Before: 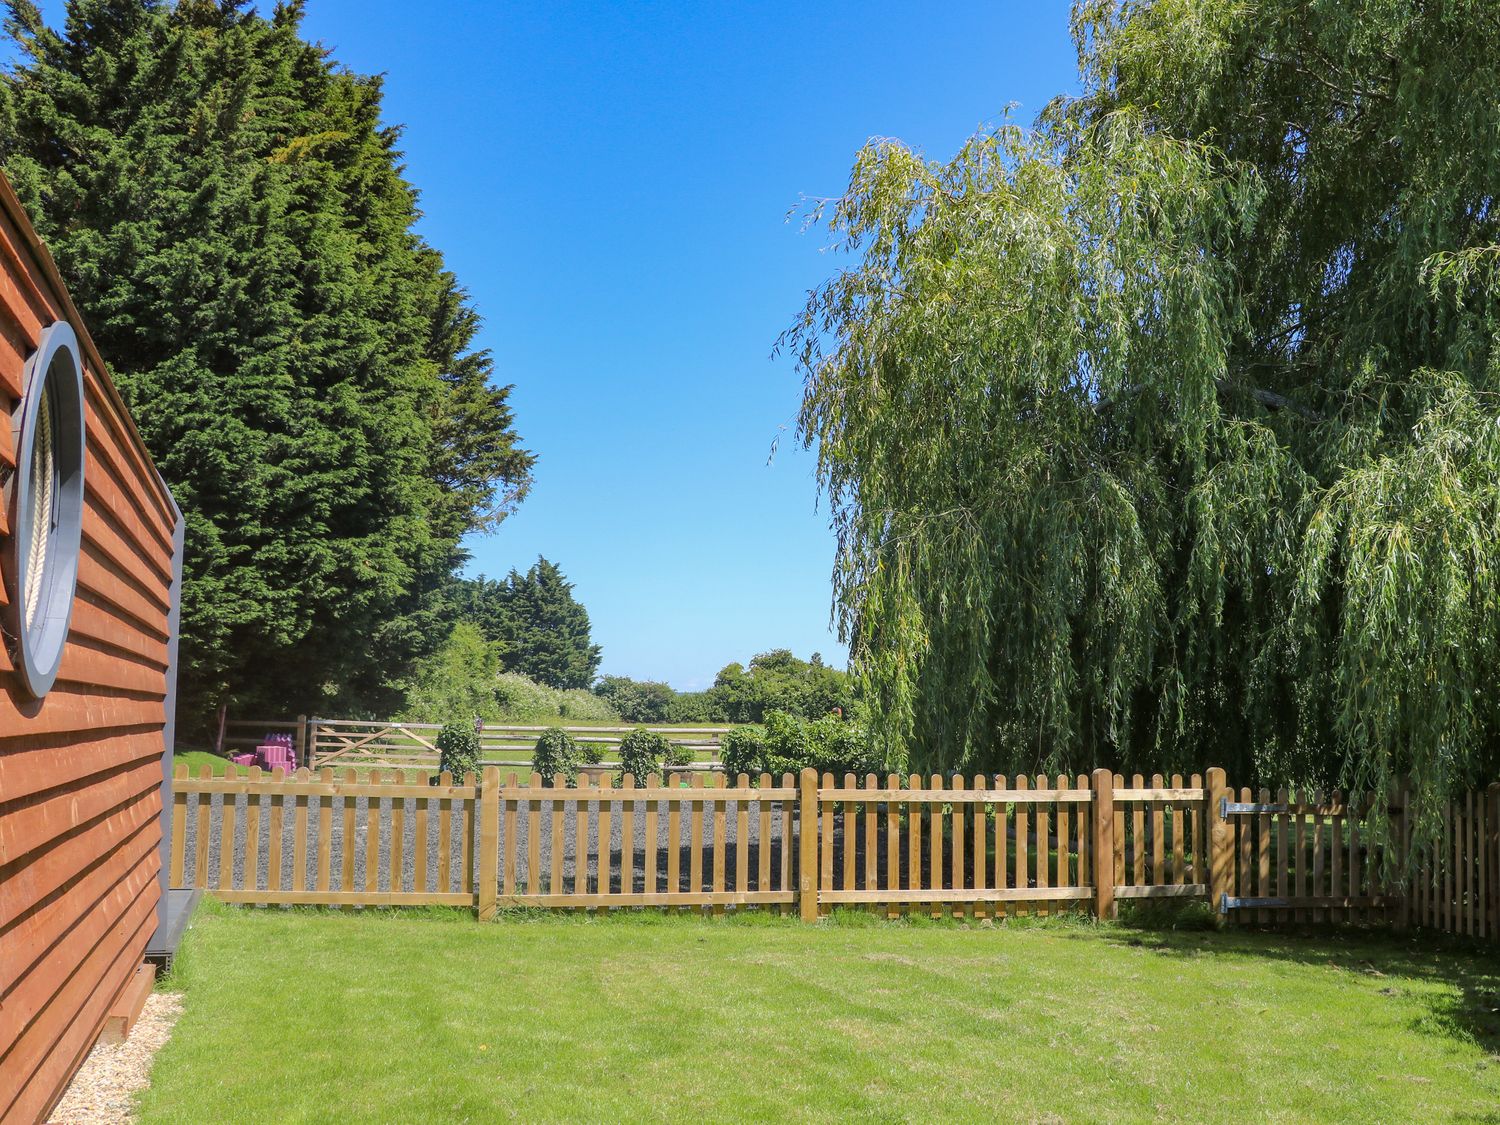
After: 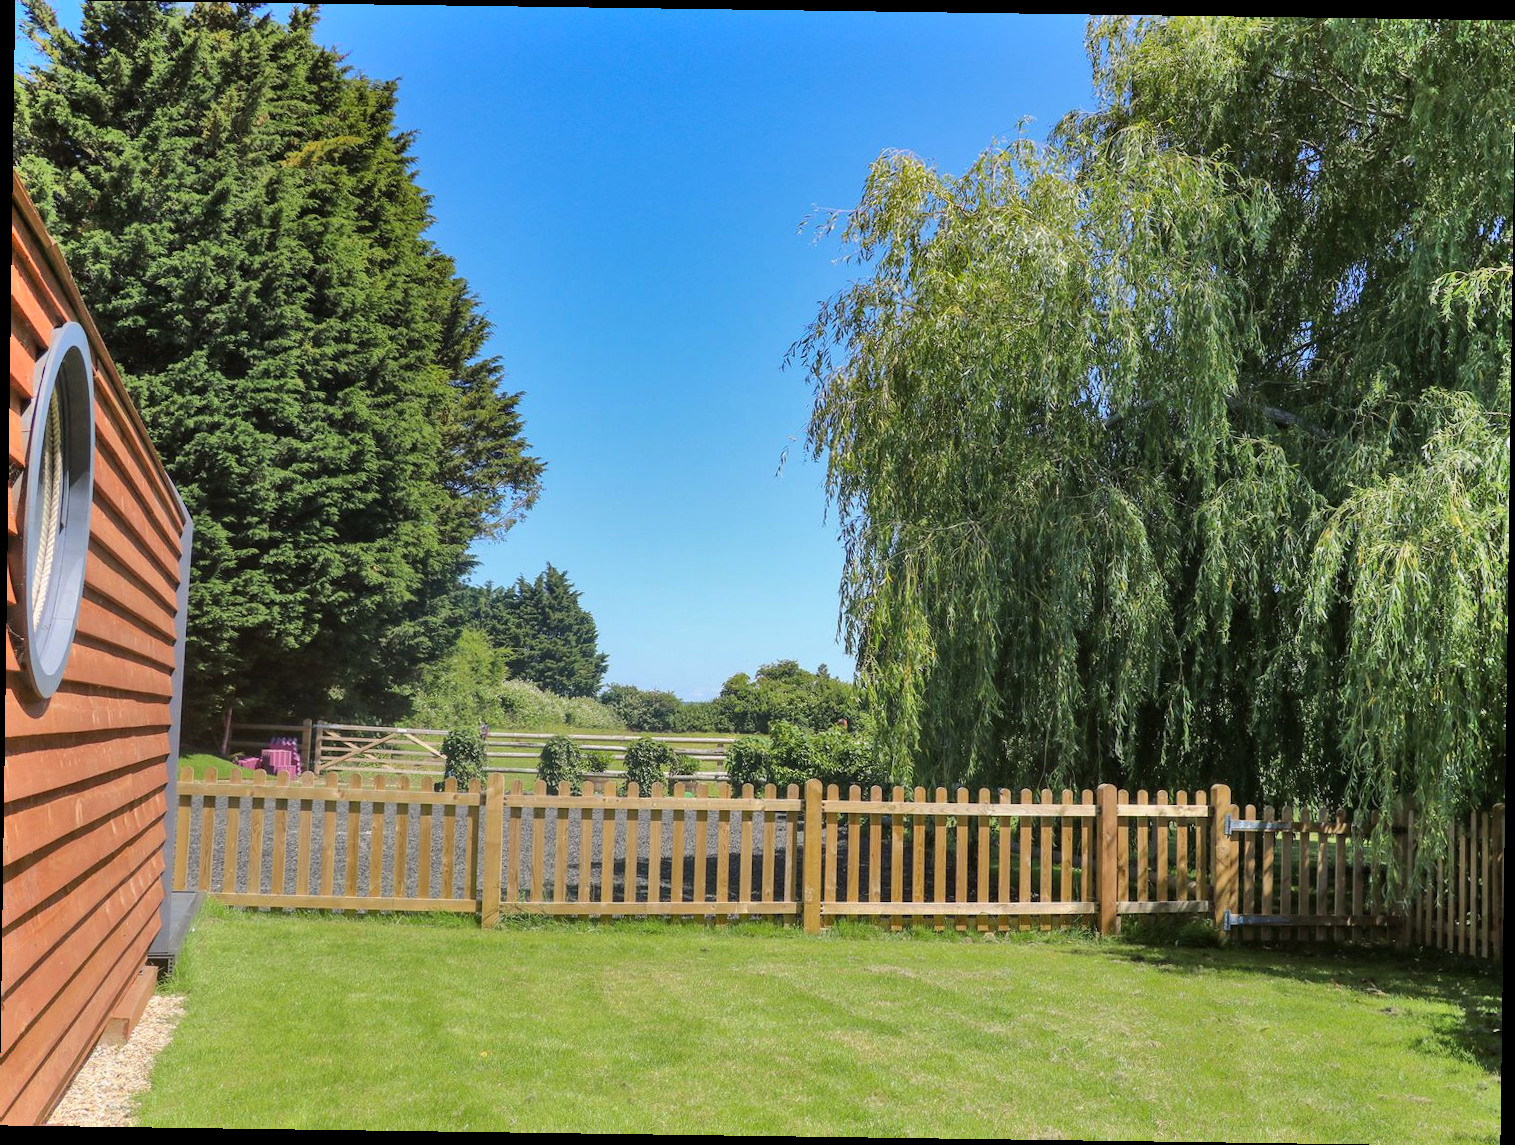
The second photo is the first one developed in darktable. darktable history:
rotate and perspective: rotation 0.8°, automatic cropping off
shadows and highlights: low approximation 0.01, soften with gaussian
